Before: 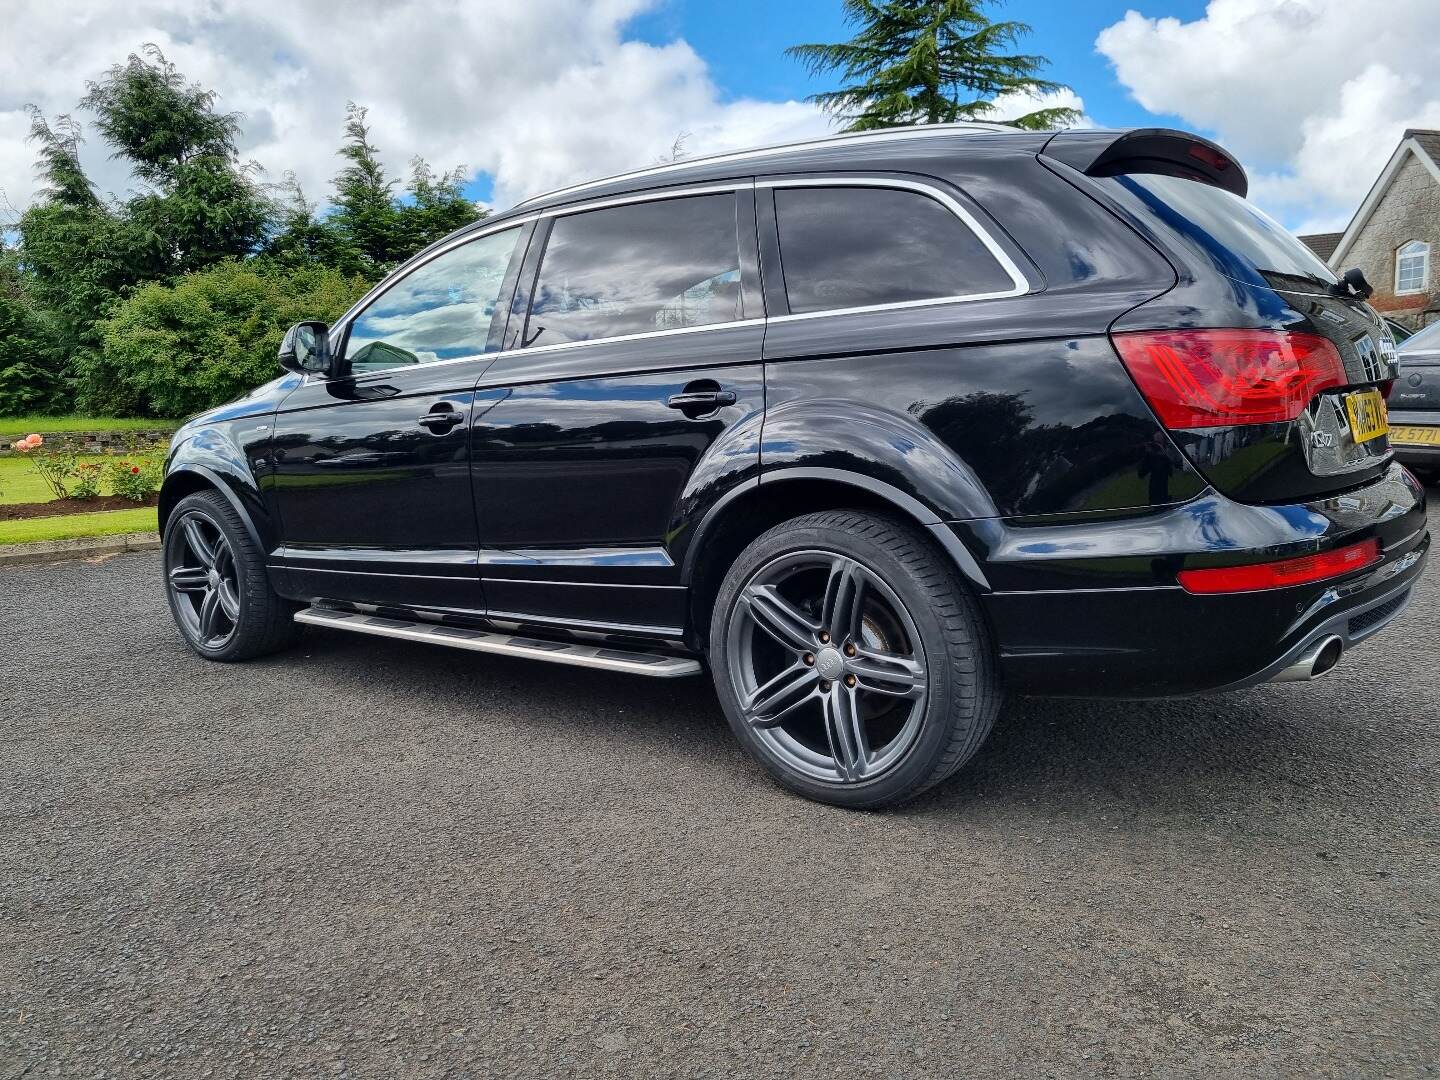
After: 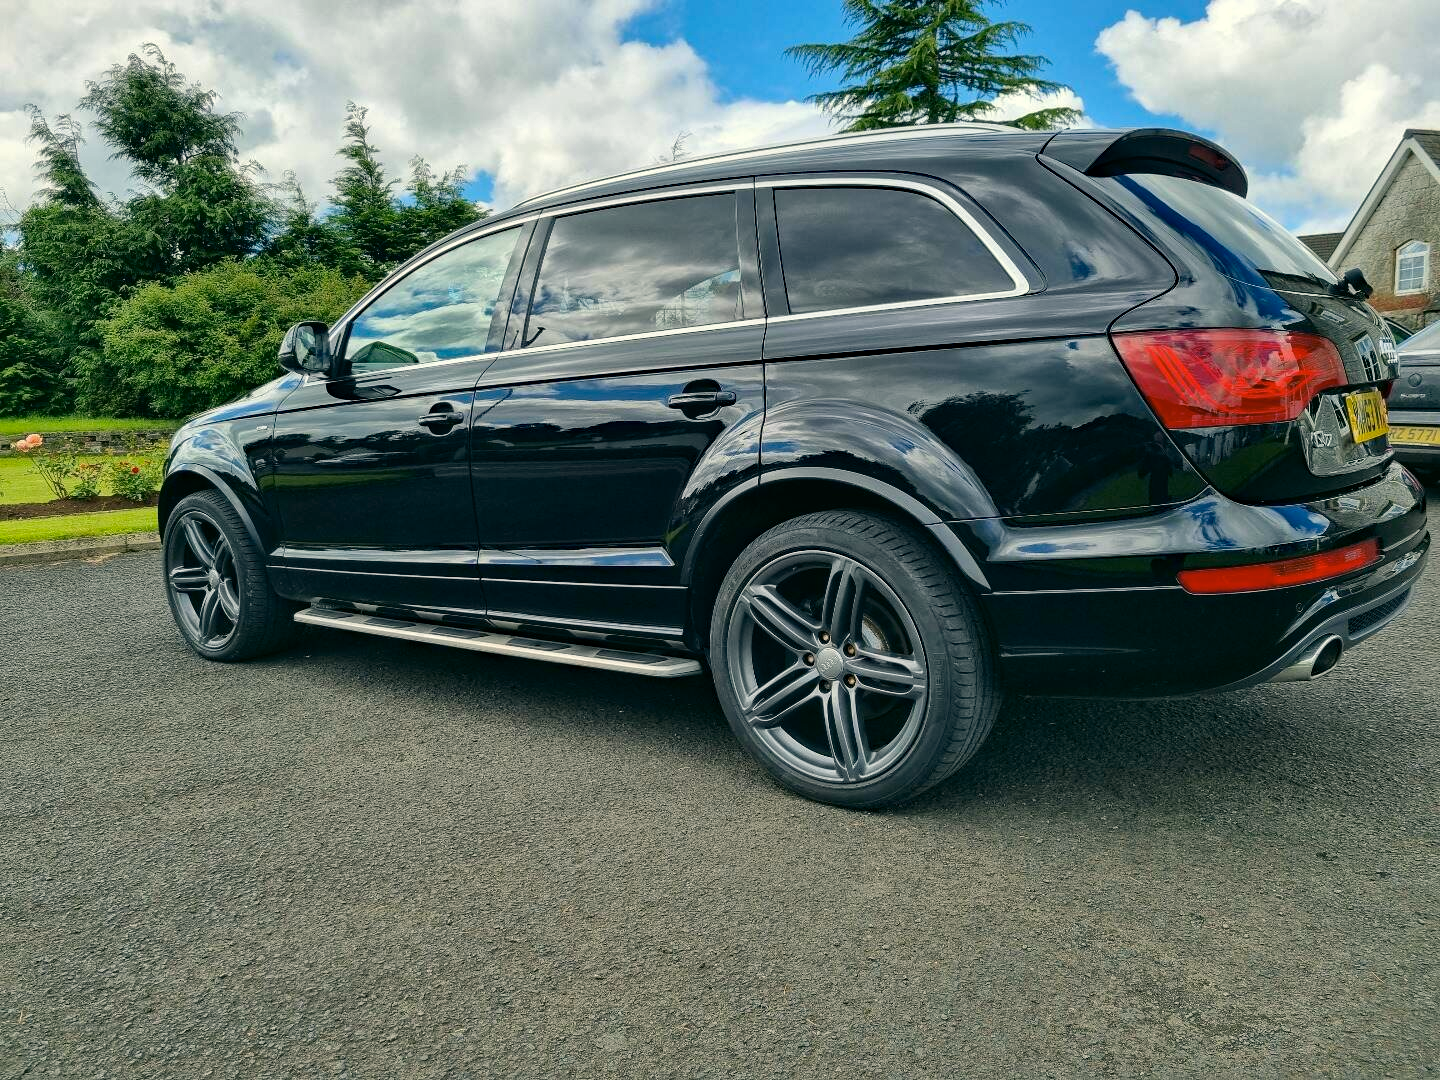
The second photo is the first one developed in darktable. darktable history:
haze removal: compatibility mode true, adaptive false
color correction: highlights a* -0.482, highlights b* 9.48, shadows a* -9.48, shadows b* 0.803
